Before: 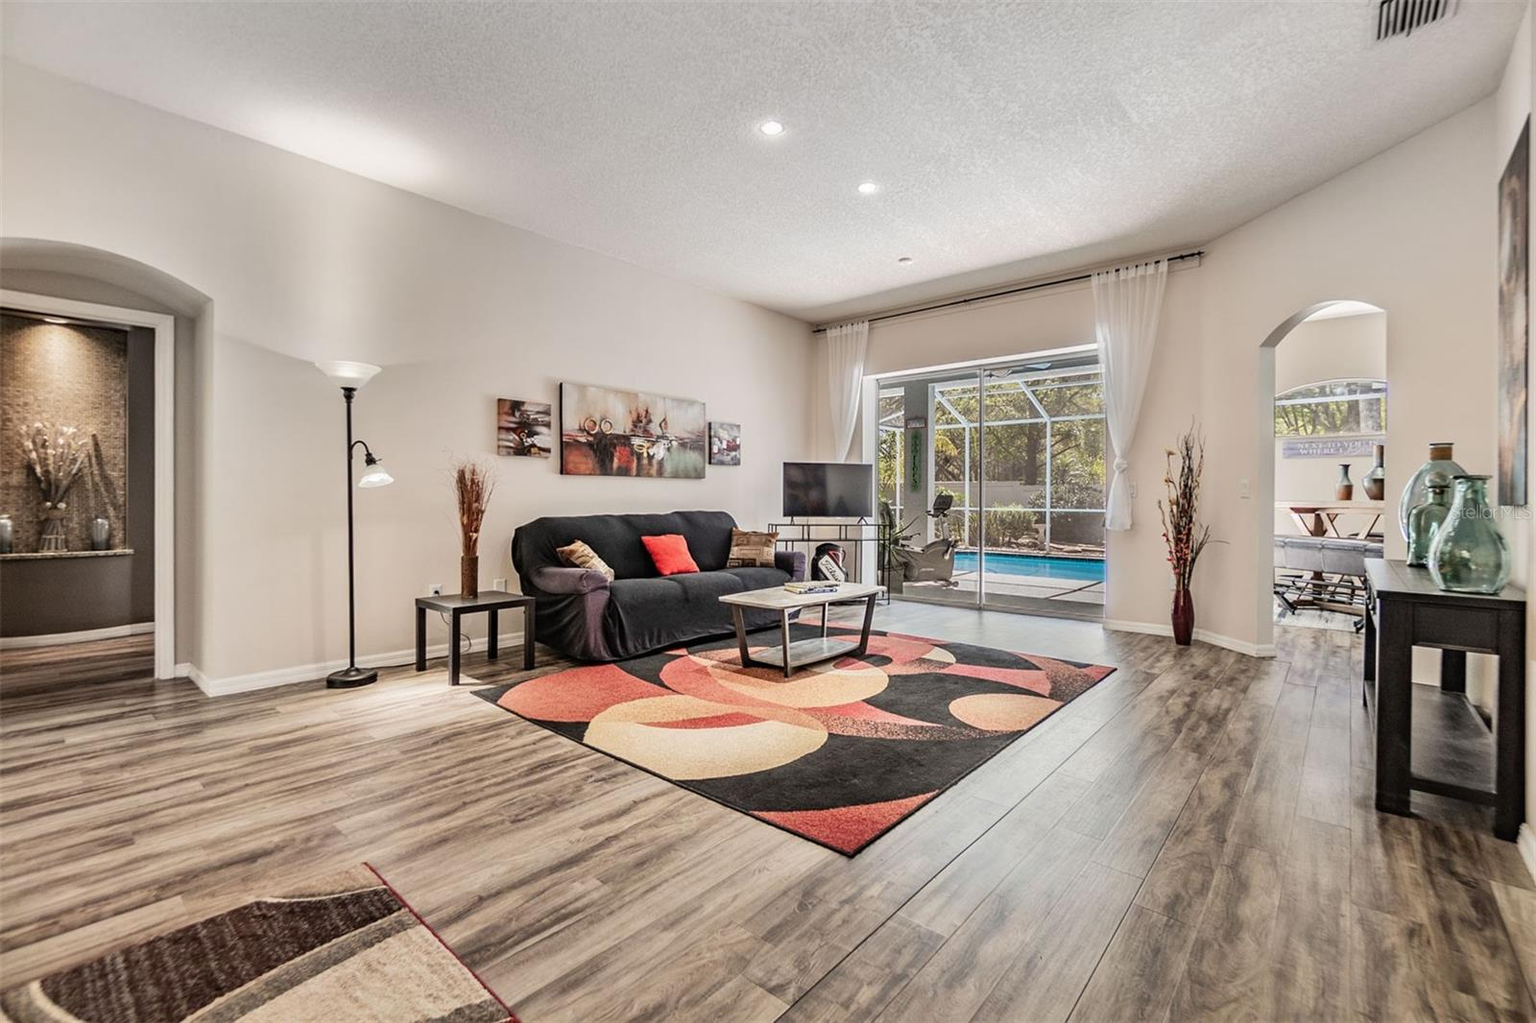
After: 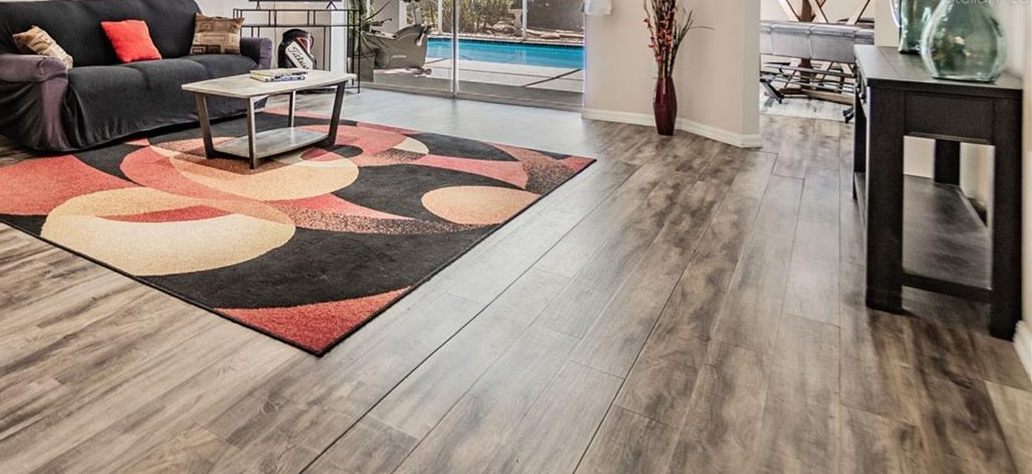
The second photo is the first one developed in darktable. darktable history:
crop and rotate: left 35.462%, top 50.452%, bottom 5.013%
